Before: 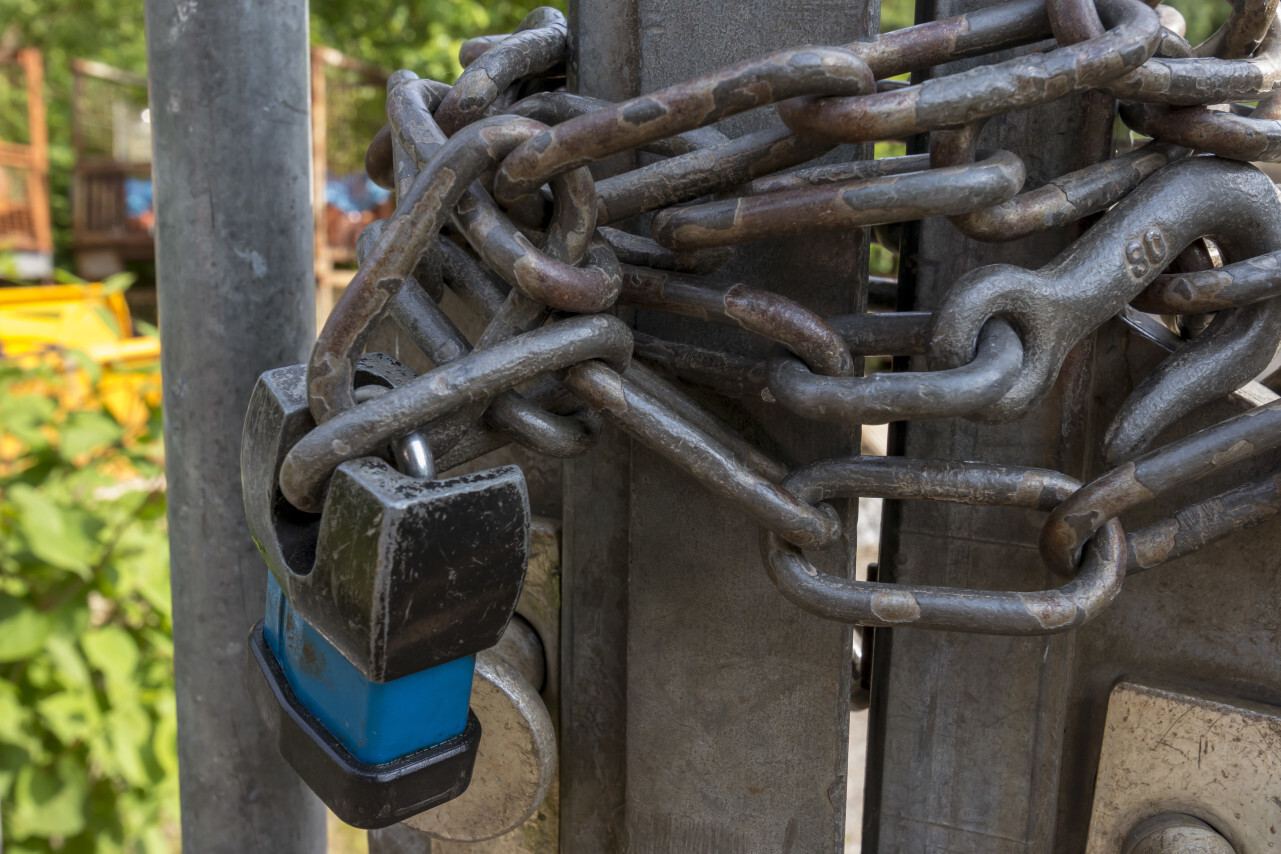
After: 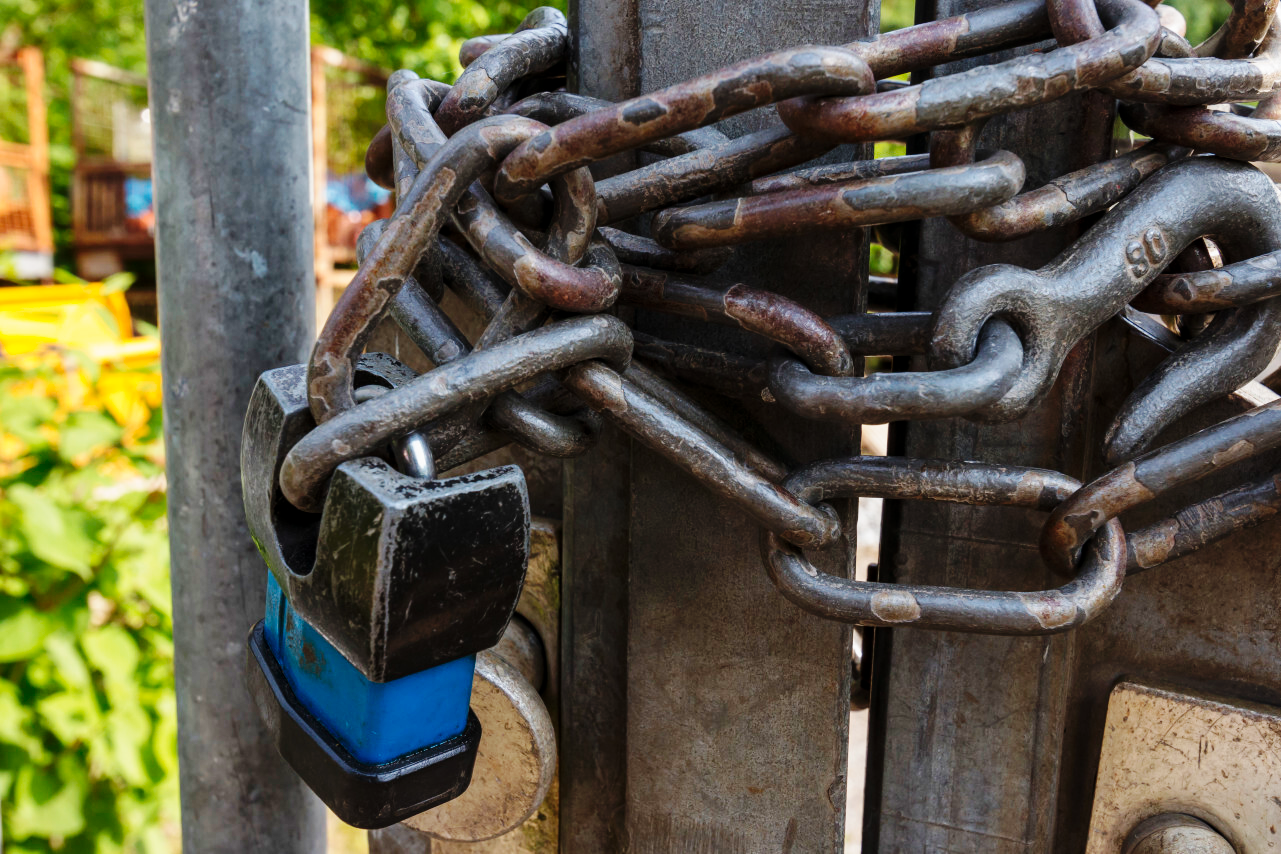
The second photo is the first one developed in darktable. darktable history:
base curve: curves: ch0 [(0, 0) (0.036, 0.025) (0.121, 0.166) (0.206, 0.329) (0.605, 0.79) (1, 1)], preserve colors none
exposure: exposure -0.046 EV, compensate highlight preservation false
